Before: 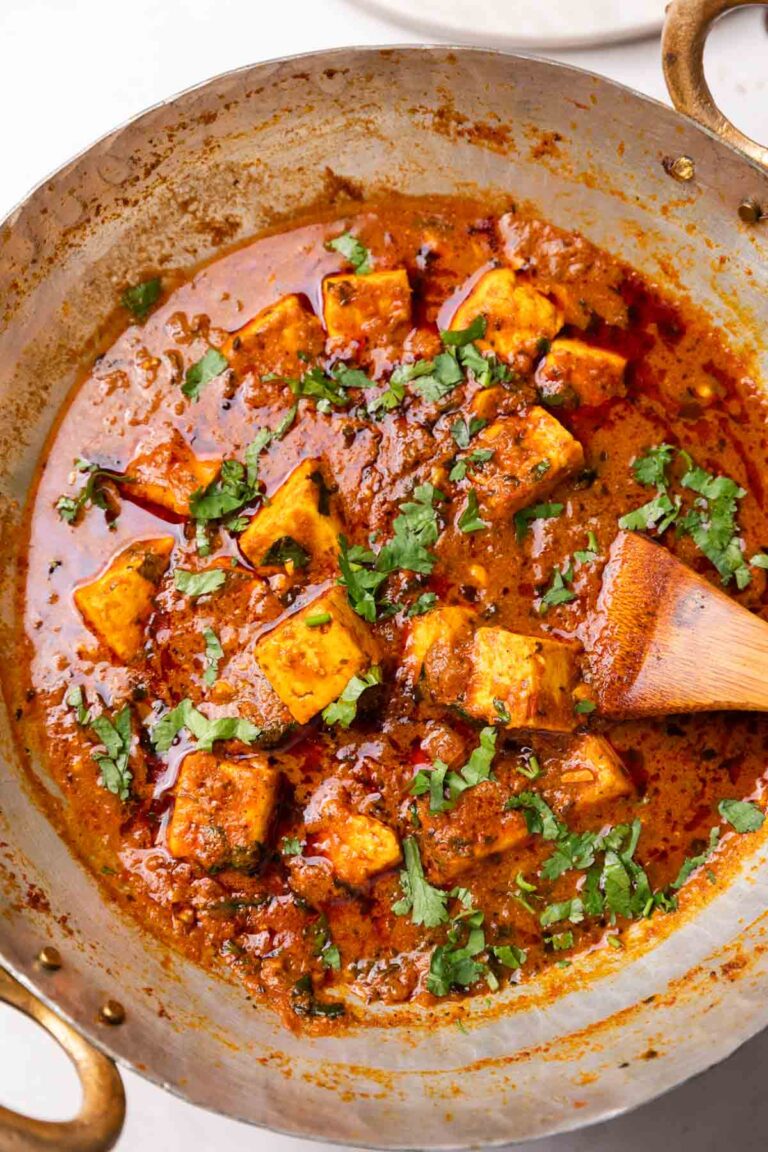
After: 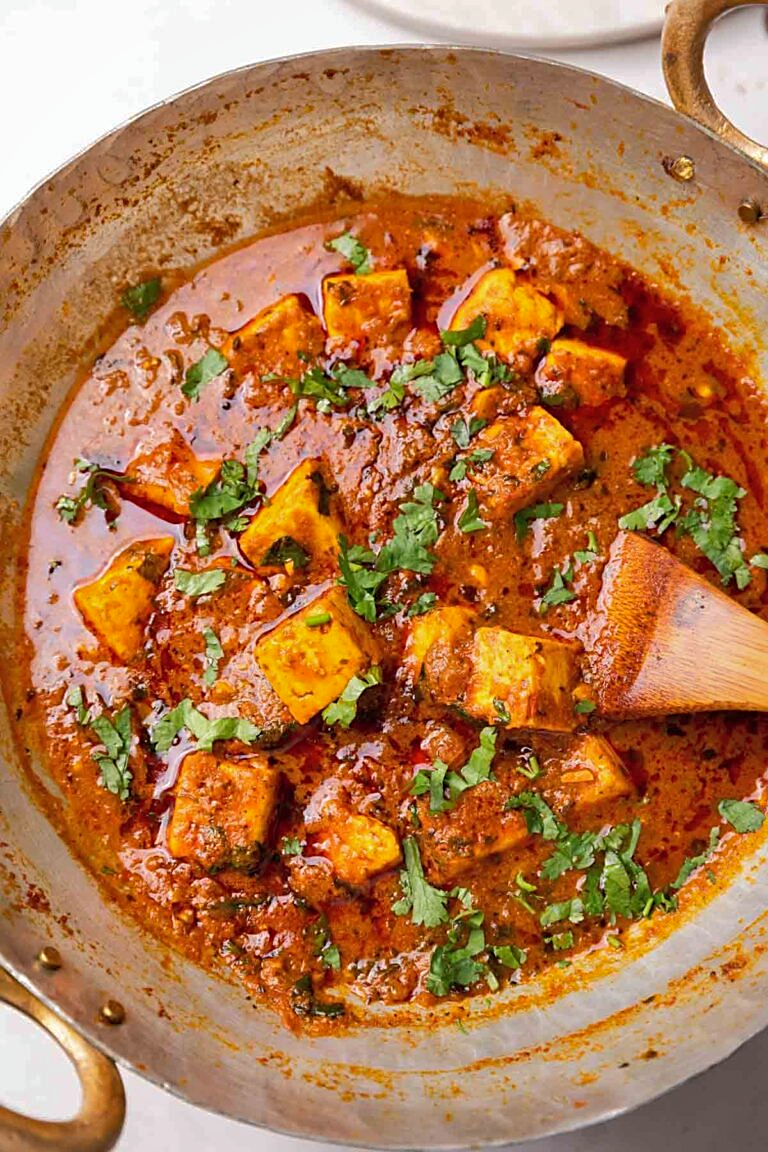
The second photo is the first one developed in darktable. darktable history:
sharpen: on, module defaults
shadows and highlights: on, module defaults
color correction: highlights a* -0.228, highlights b* -0.082
